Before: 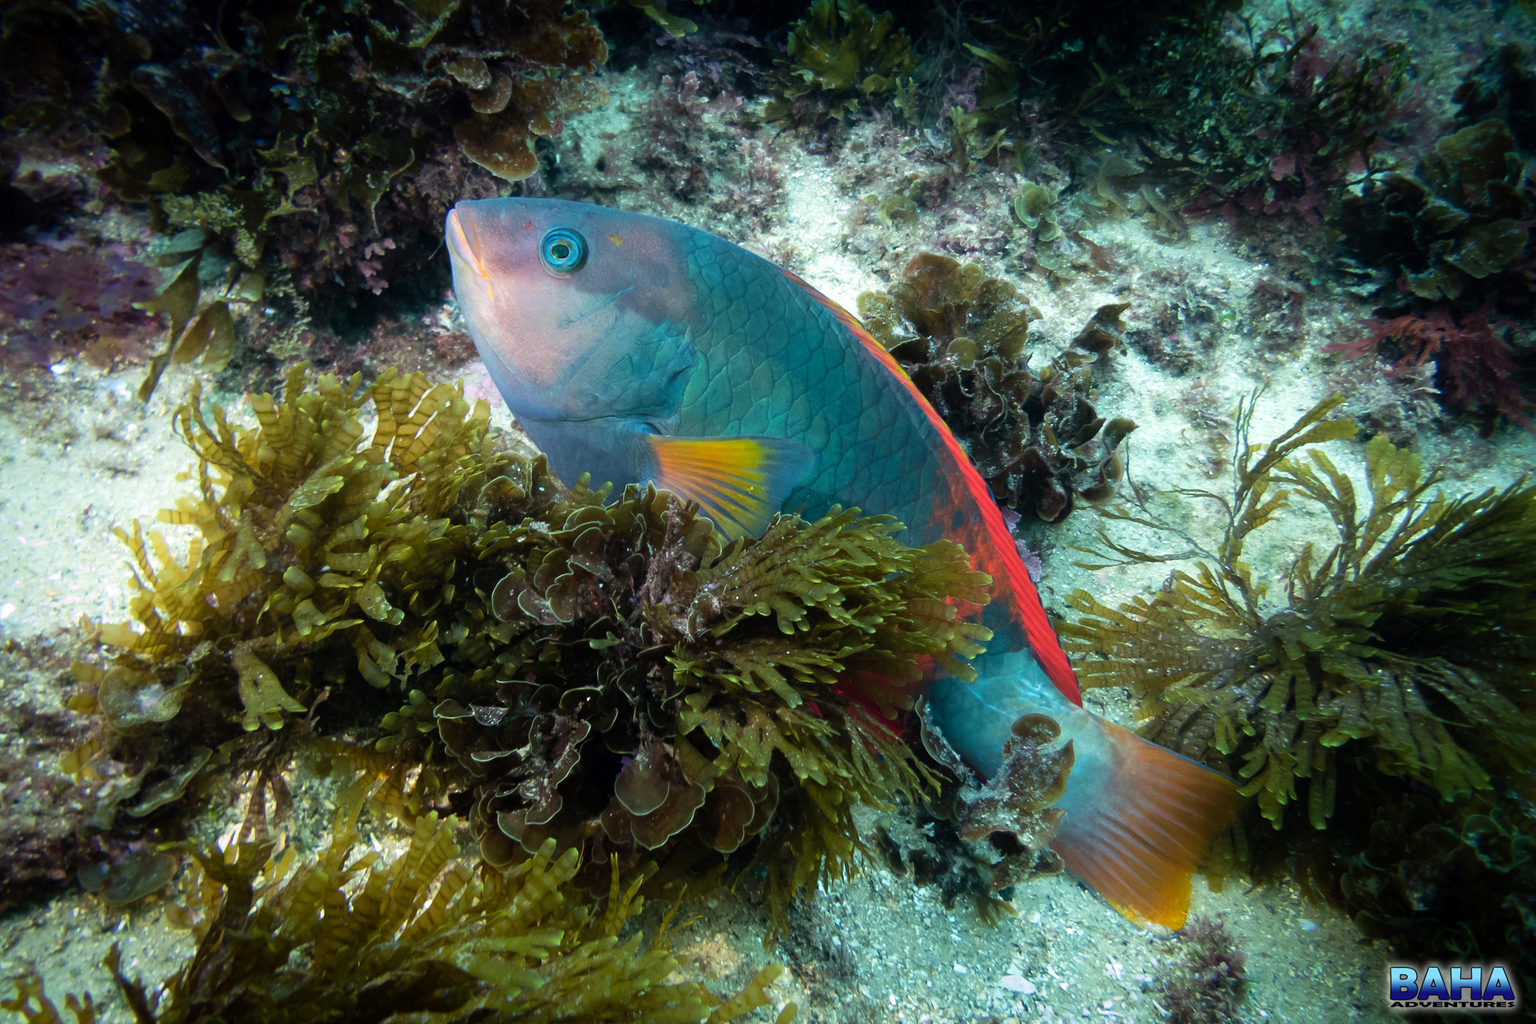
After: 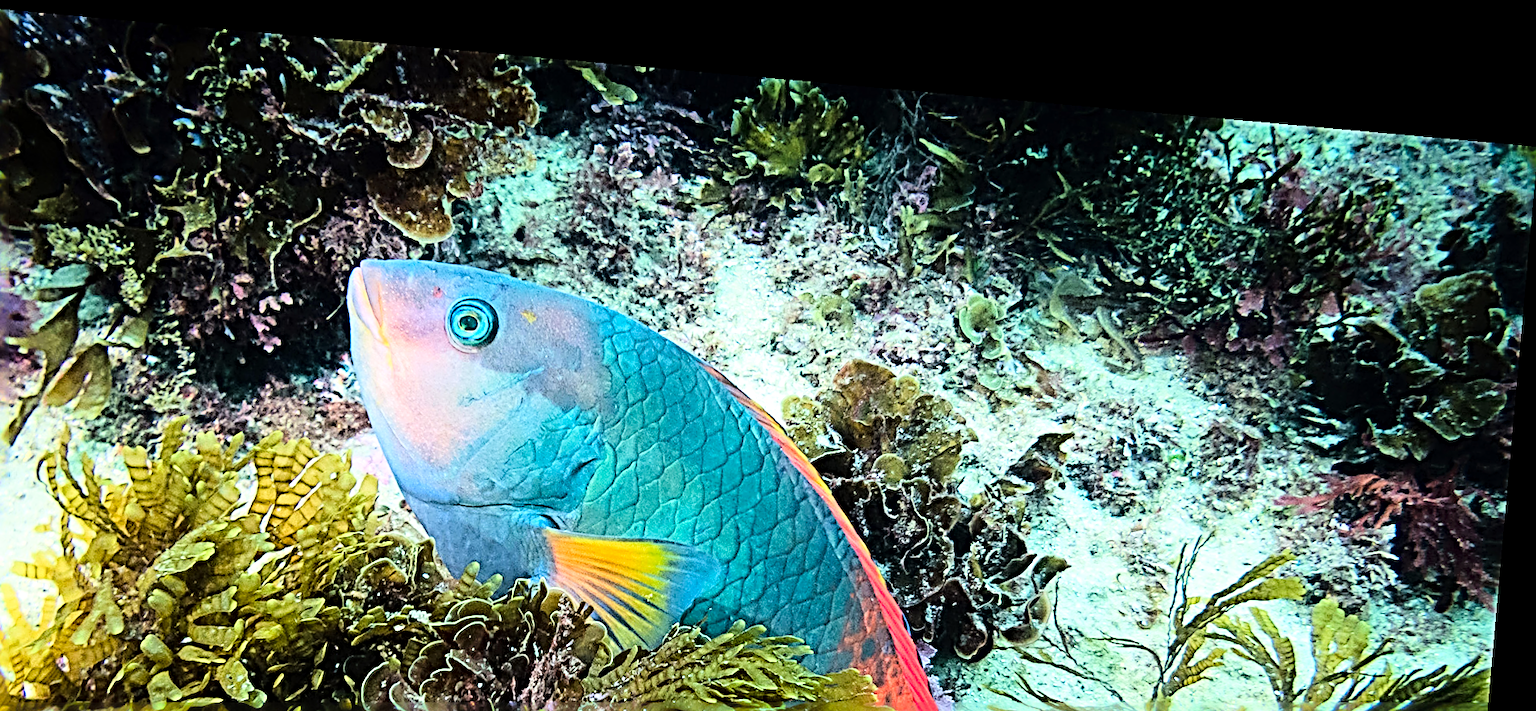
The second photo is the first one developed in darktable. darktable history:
sharpen: radius 4.001, amount 2
shadows and highlights: shadows 37.27, highlights -28.18, soften with gaussian
tone curve: curves: ch0 [(0, 0) (0.084, 0.074) (0.2, 0.297) (0.363, 0.591) (0.495, 0.765) (0.68, 0.901) (0.851, 0.967) (1, 1)], color space Lab, linked channels, preserve colors none
crop and rotate: left 11.812%, bottom 42.776%
rotate and perspective: rotation 5.12°, automatic cropping off
